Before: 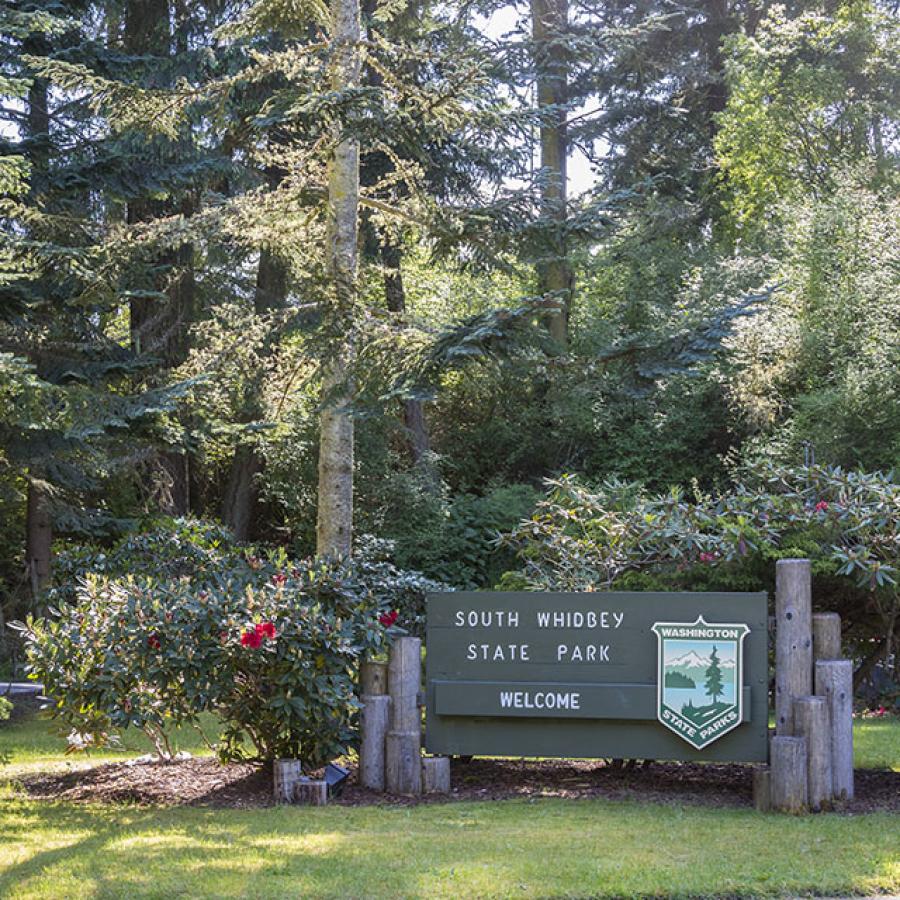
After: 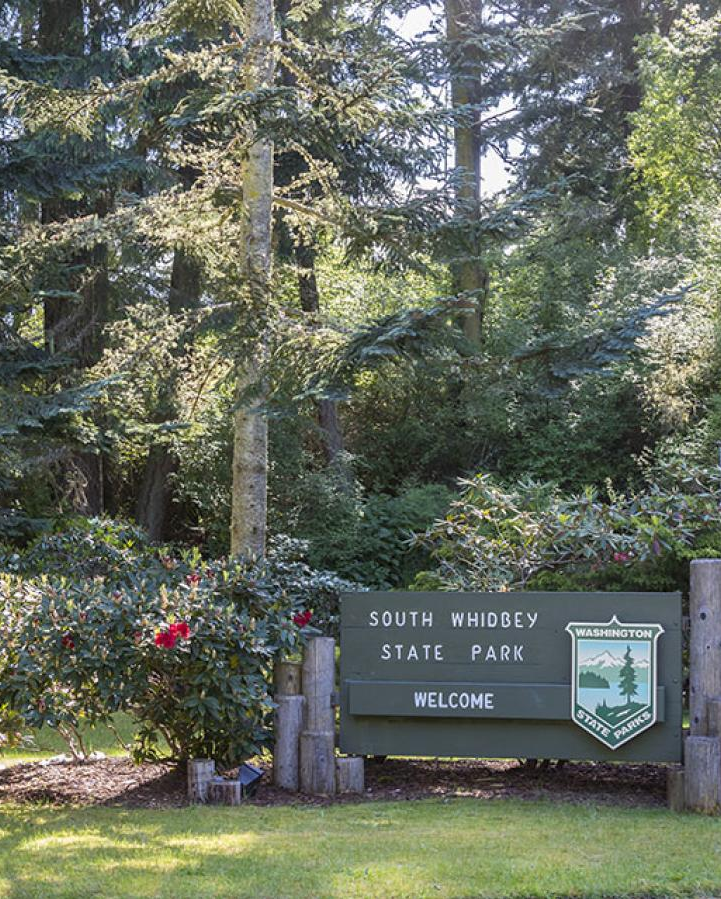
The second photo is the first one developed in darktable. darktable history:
crop and rotate: left 9.597%, right 10.195%
color balance rgb: global vibrance -1%, saturation formula JzAzBz (2021)
